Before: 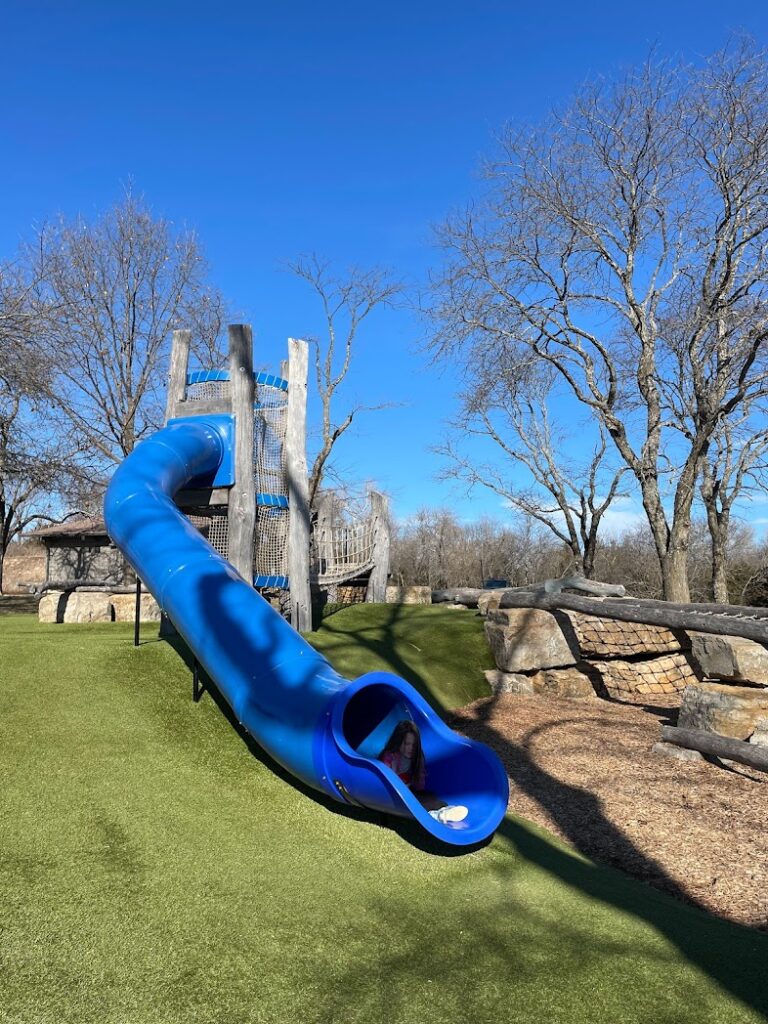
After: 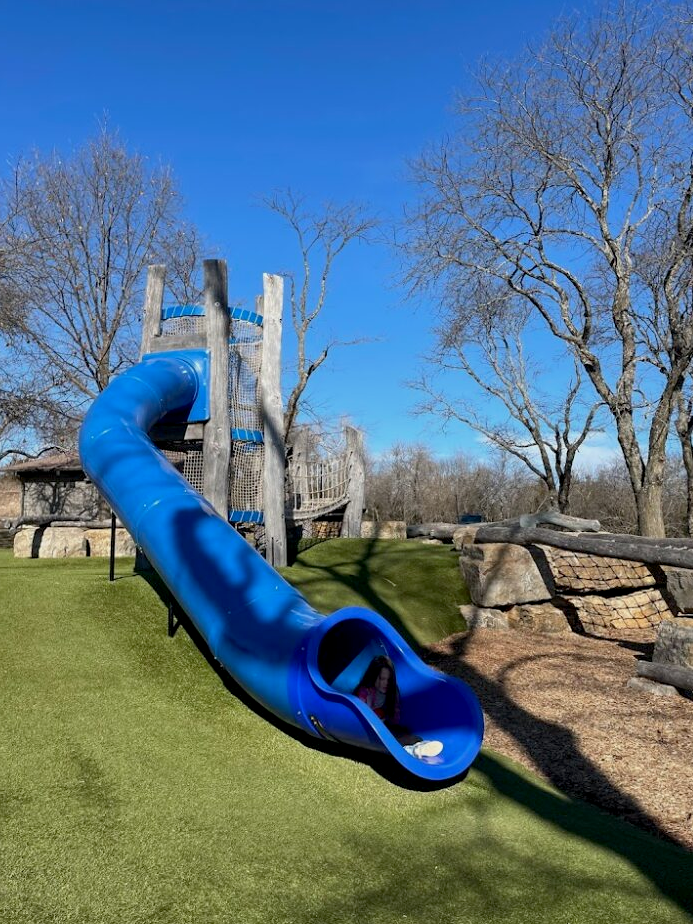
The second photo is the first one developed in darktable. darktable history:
crop: left 3.305%, top 6.436%, right 6.389%, bottom 3.258%
tone equalizer: on, module defaults
exposure: black level correction 0.006, exposure -0.226 EV, compensate highlight preservation false
